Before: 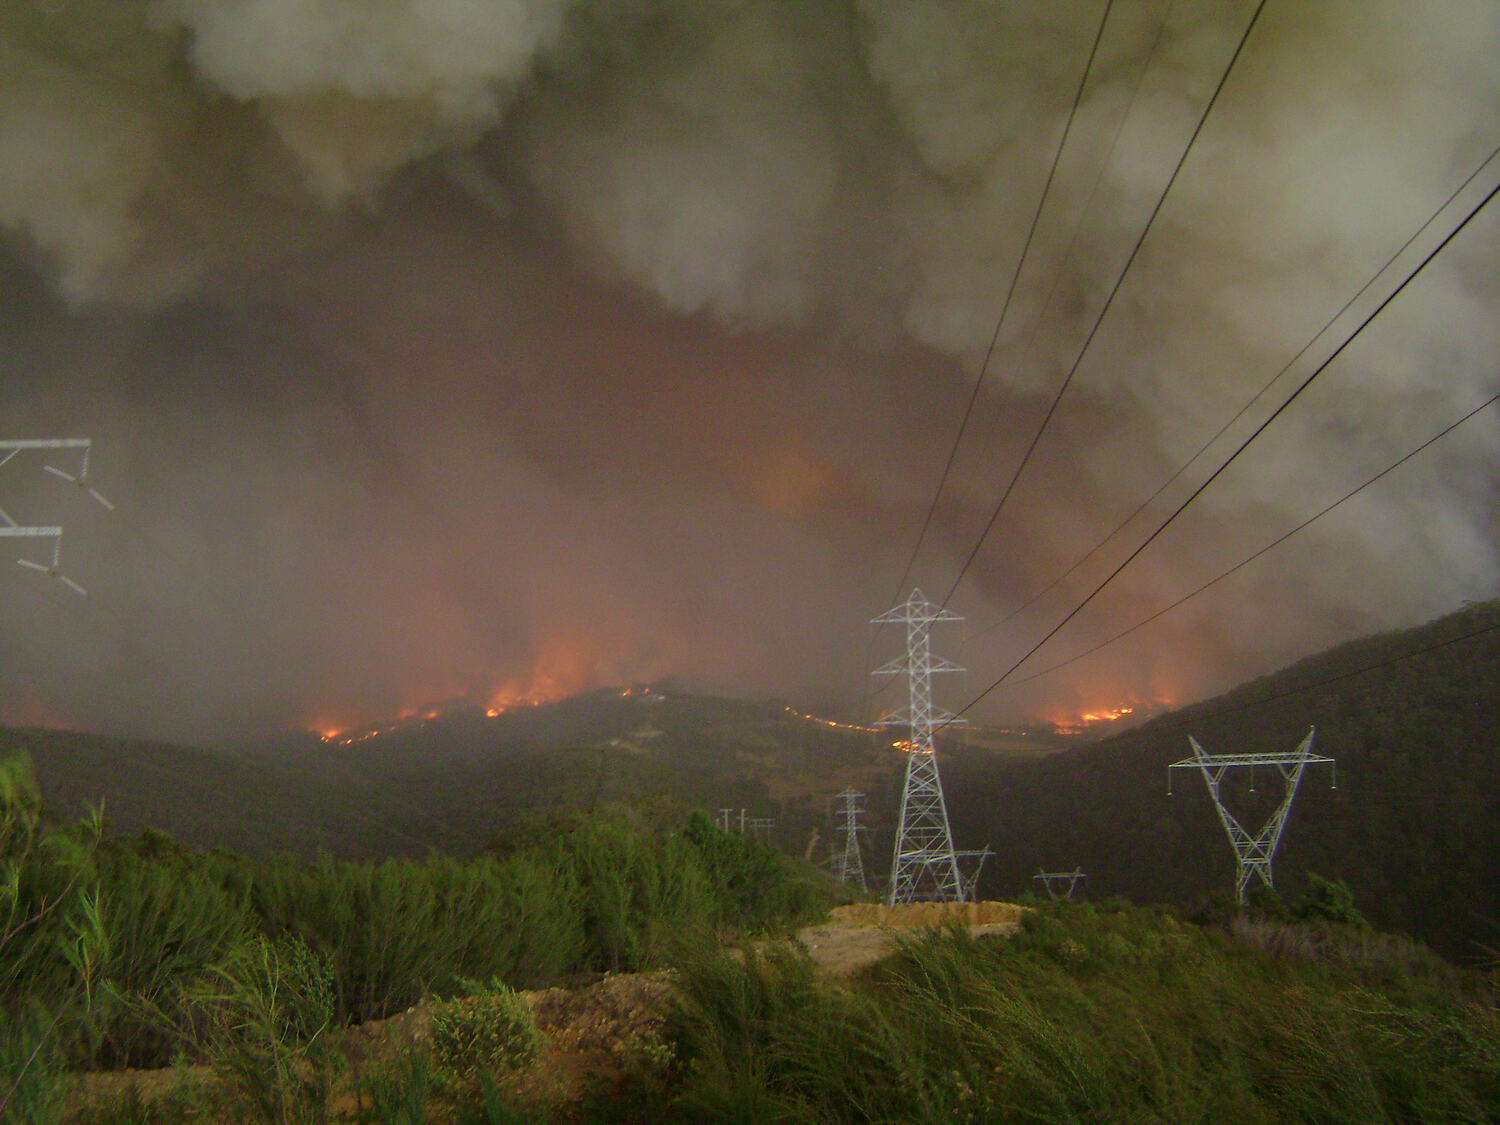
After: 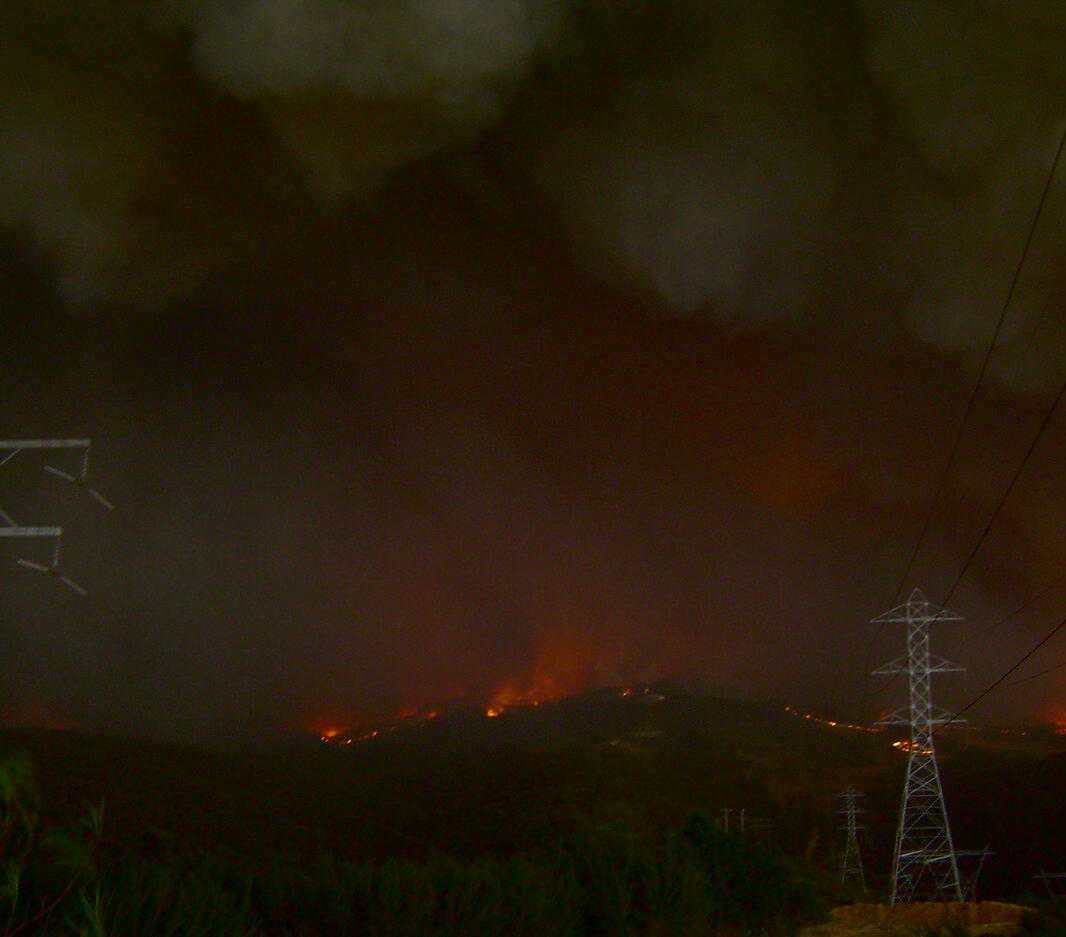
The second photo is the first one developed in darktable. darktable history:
crop: right 28.885%, bottom 16.626%
contrast brightness saturation: contrast 0.09, brightness -0.59, saturation 0.17
